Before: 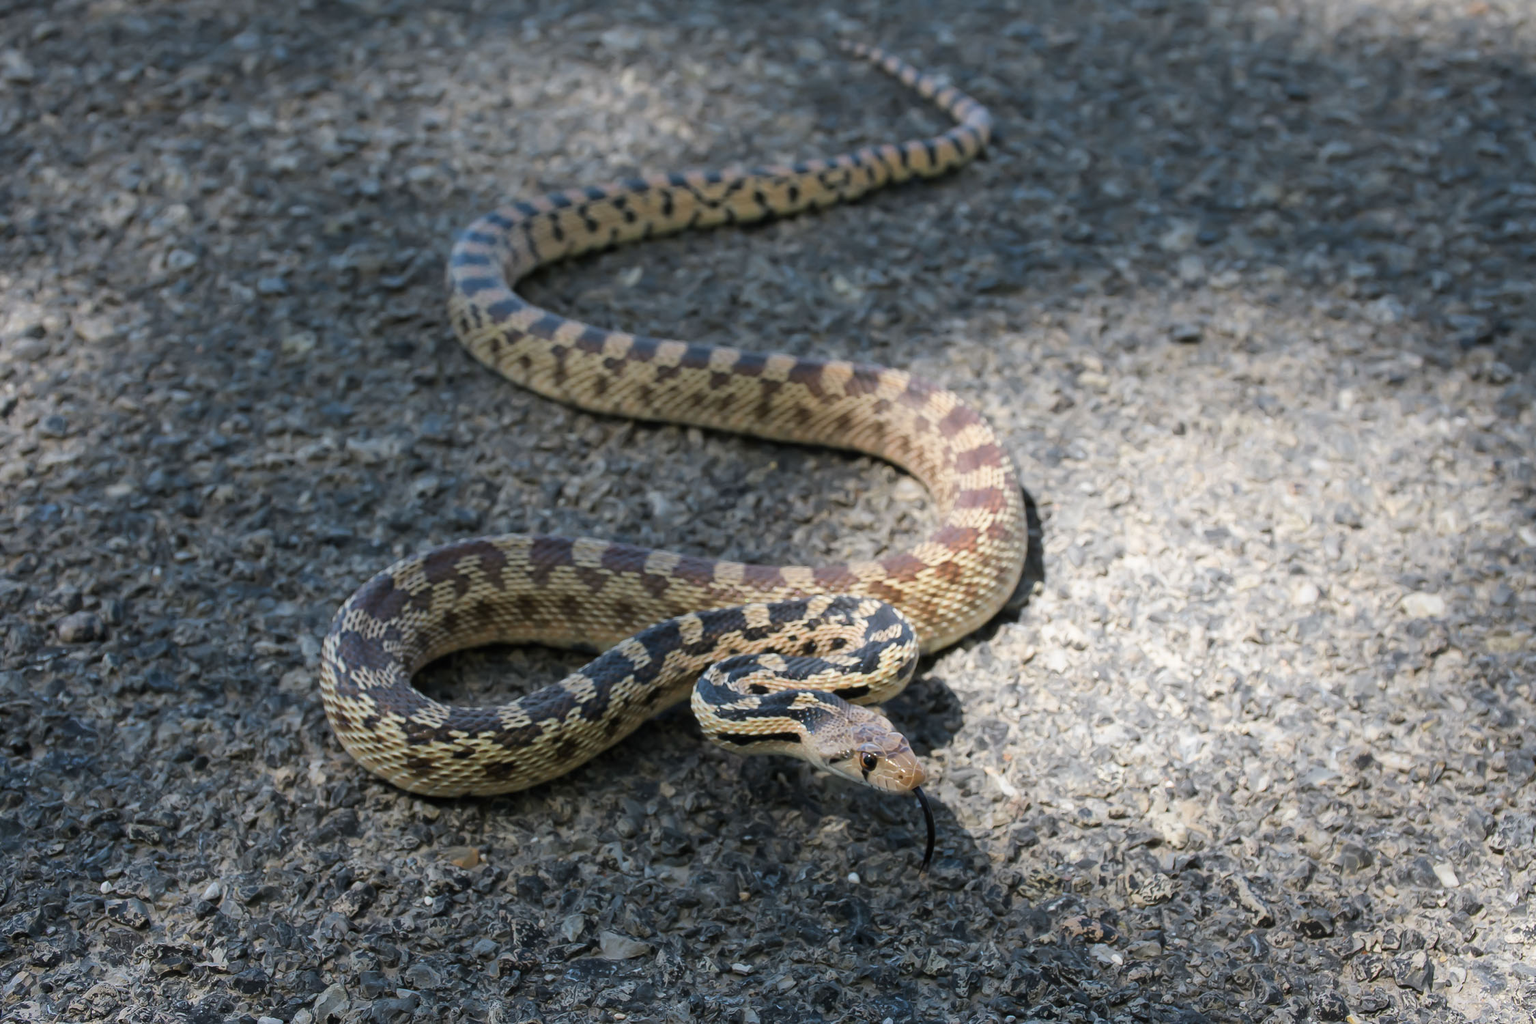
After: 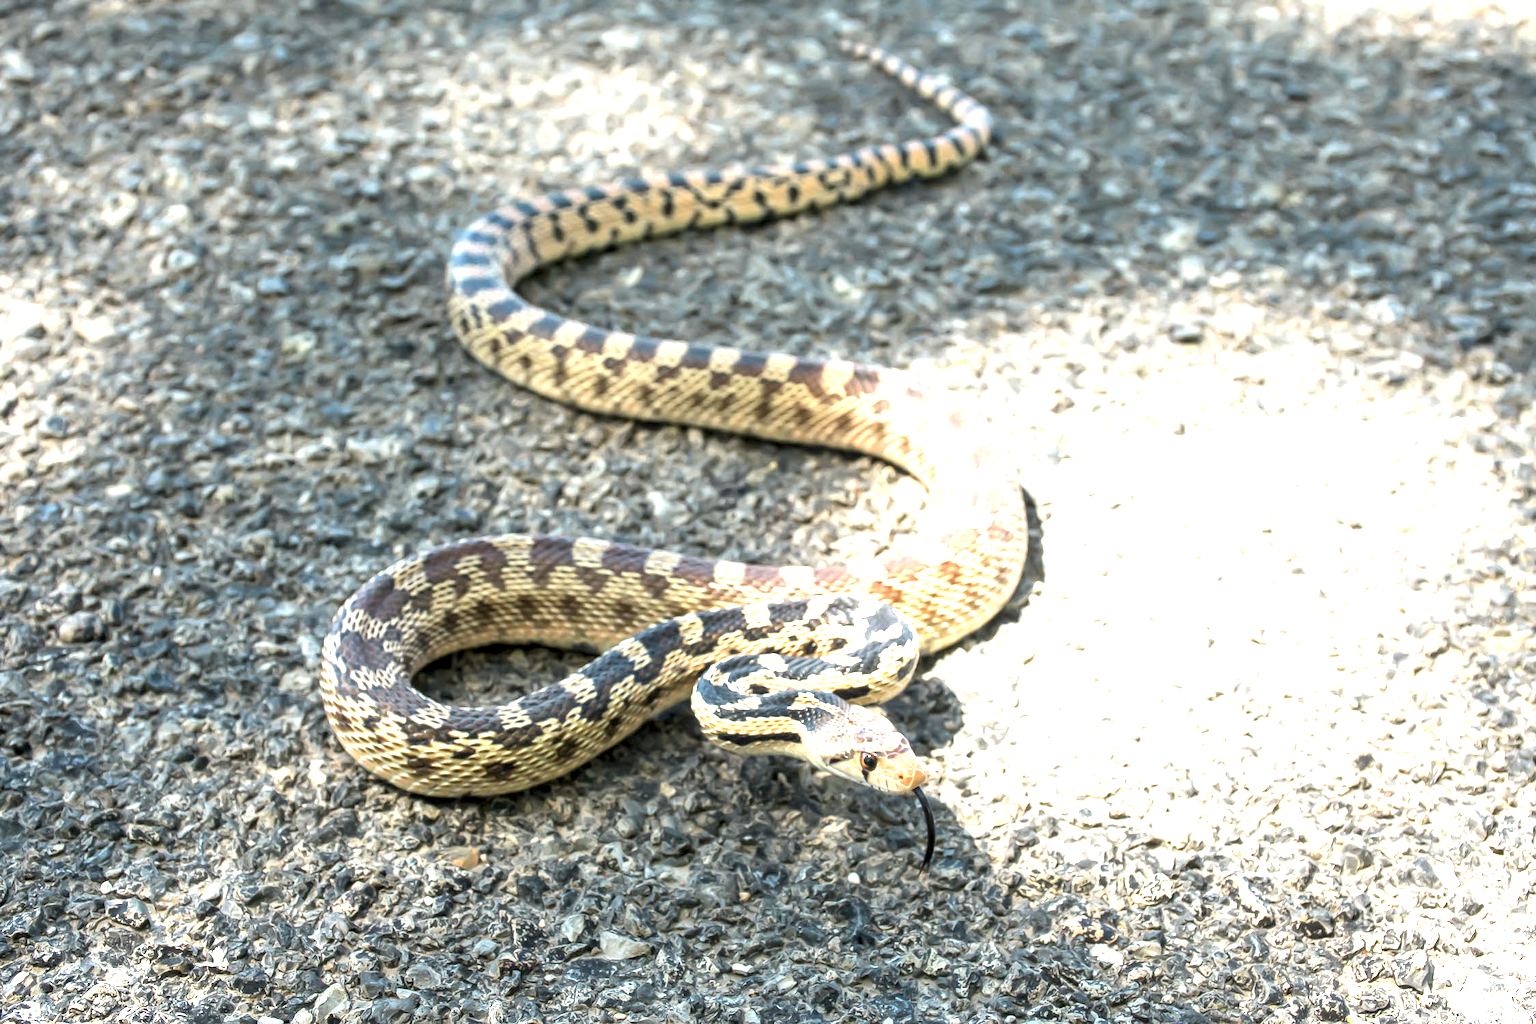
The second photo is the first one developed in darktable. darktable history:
exposure: black level correction 0.001, exposure 1.84 EV, compensate highlight preservation false
local contrast: detail 130%
white balance: red 1.029, blue 0.92
